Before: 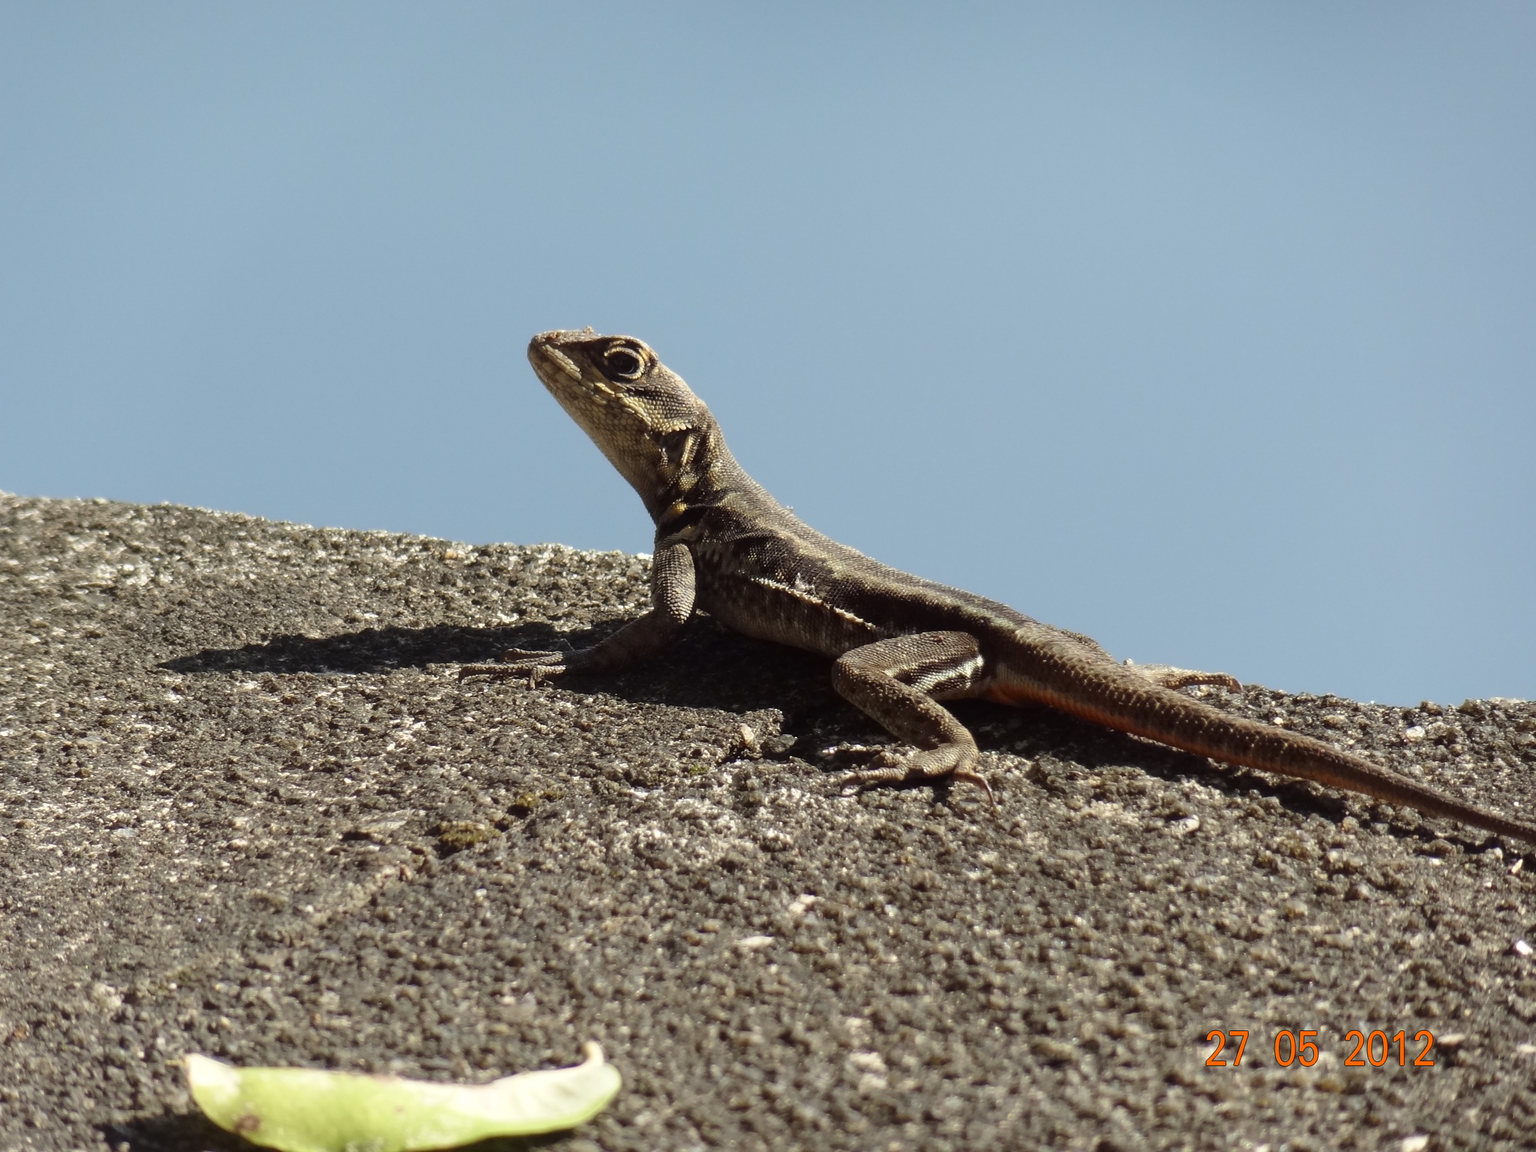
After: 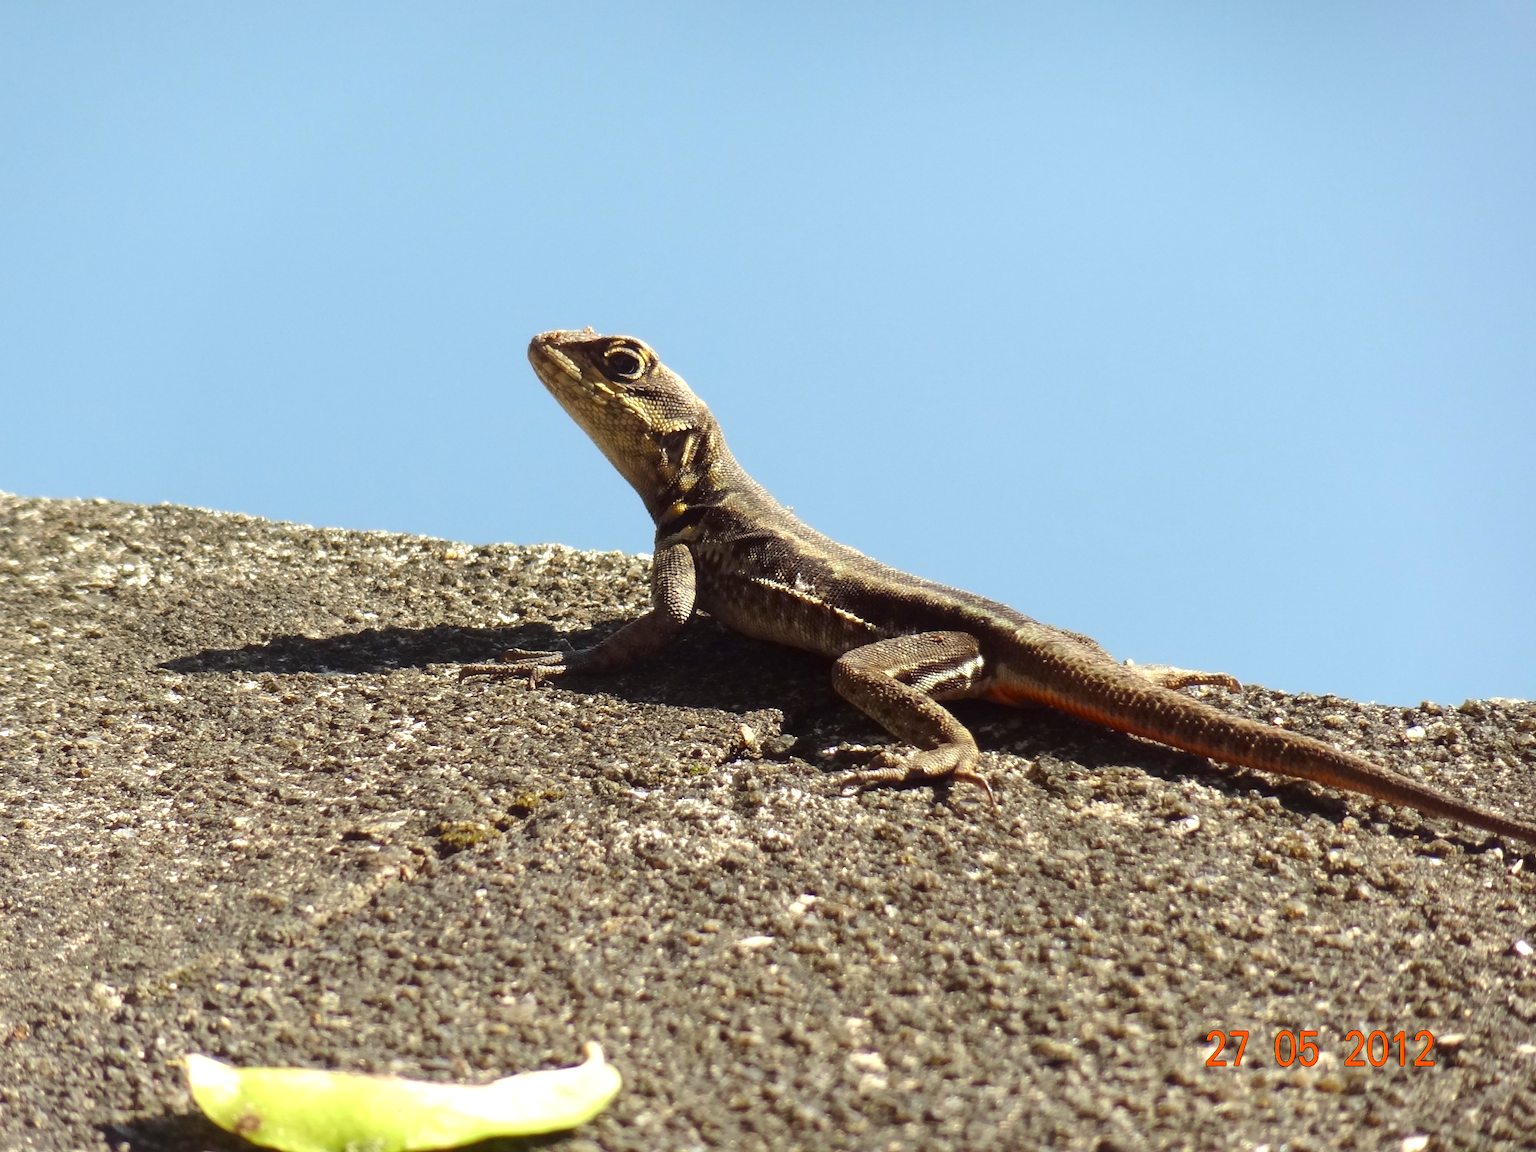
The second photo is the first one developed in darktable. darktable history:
exposure: black level correction 0, exposure 0.498 EV, compensate exposure bias true, compensate highlight preservation false
color correction: highlights b* 0.058, saturation 1.33
